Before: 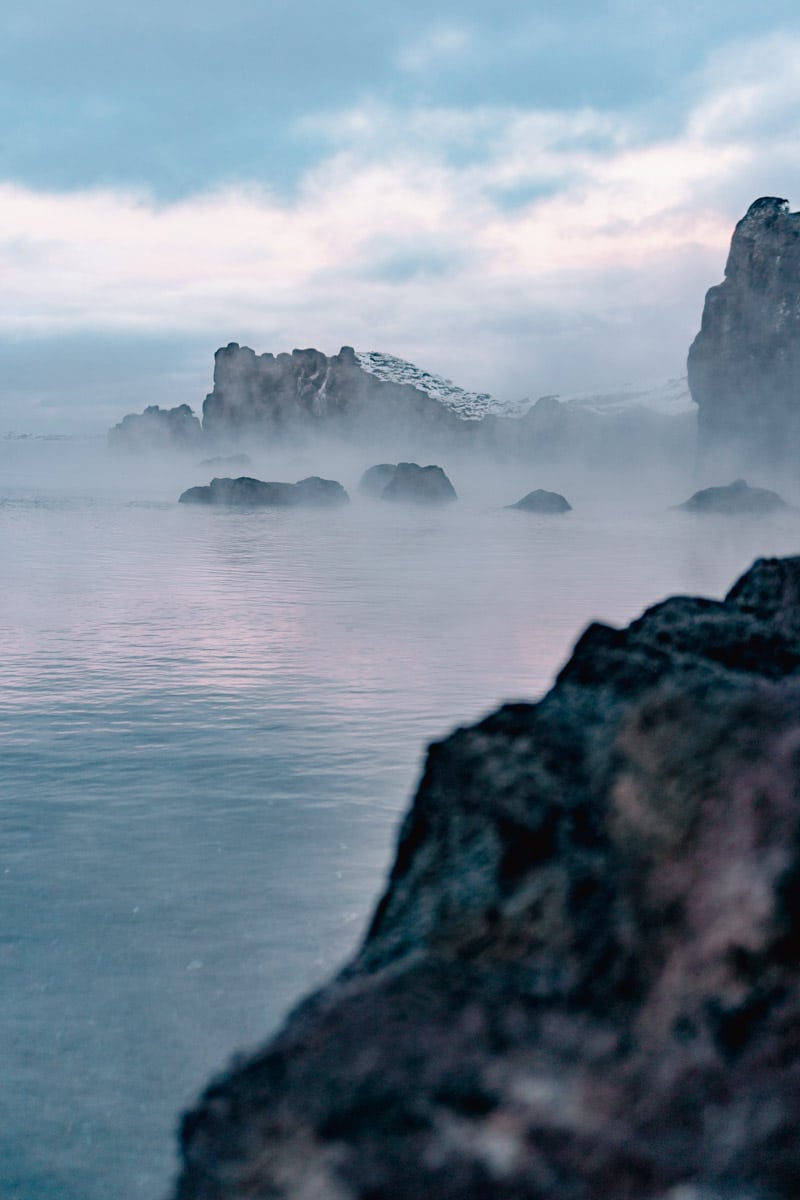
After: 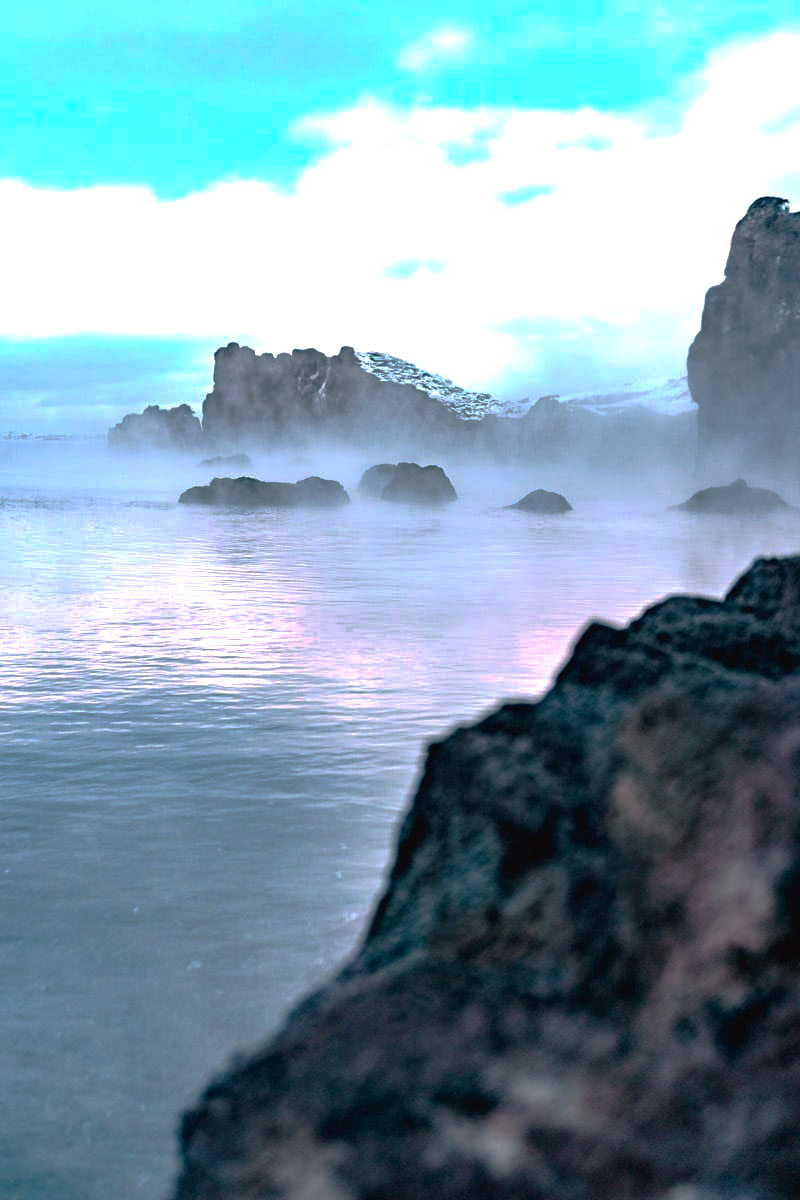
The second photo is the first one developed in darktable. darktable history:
exposure: exposure 1.061 EV, compensate highlight preservation false
base curve: curves: ch0 [(0, 0) (0.841, 0.609) (1, 1)], preserve colors none
